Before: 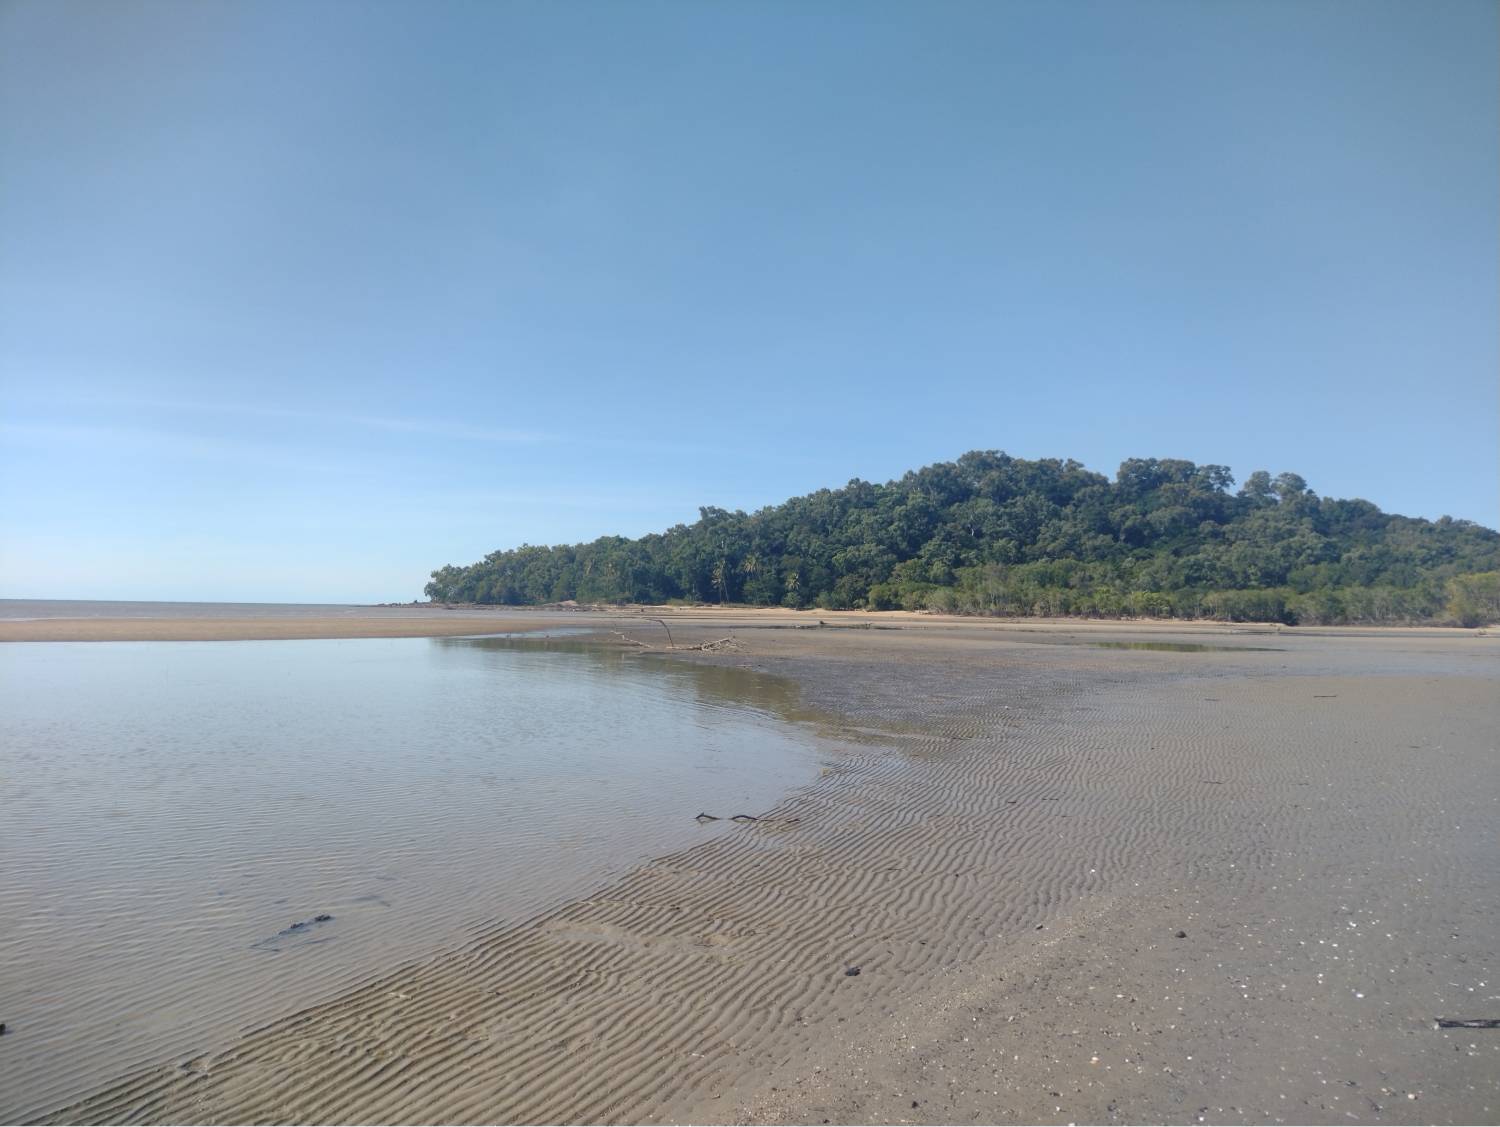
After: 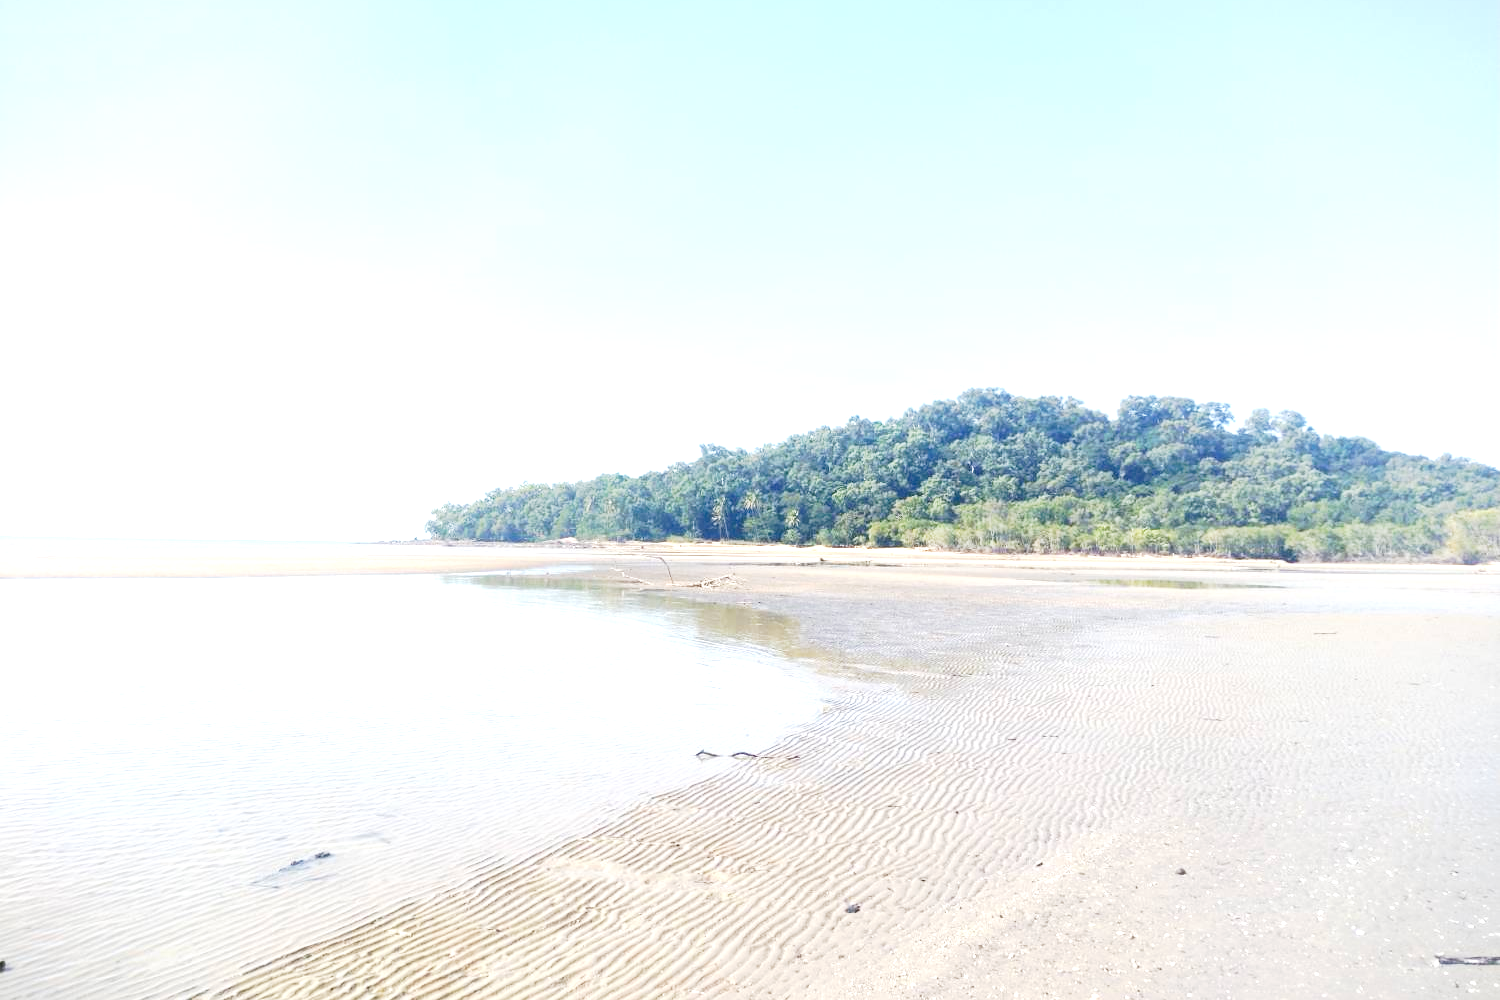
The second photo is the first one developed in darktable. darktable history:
tone curve: curves: ch0 [(0, 0) (0.003, 0.024) (0.011, 0.032) (0.025, 0.041) (0.044, 0.054) (0.069, 0.069) (0.1, 0.09) (0.136, 0.116) (0.177, 0.162) (0.224, 0.213) (0.277, 0.278) (0.335, 0.359) (0.399, 0.447) (0.468, 0.543) (0.543, 0.621) (0.623, 0.717) (0.709, 0.807) (0.801, 0.876) (0.898, 0.934) (1, 1)], preserve colors none
crop and rotate: top 5.609%, bottom 5.609%
exposure: black level correction 0, exposure 1.7 EV, compensate exposure bias true, compensate highlight preservation false
